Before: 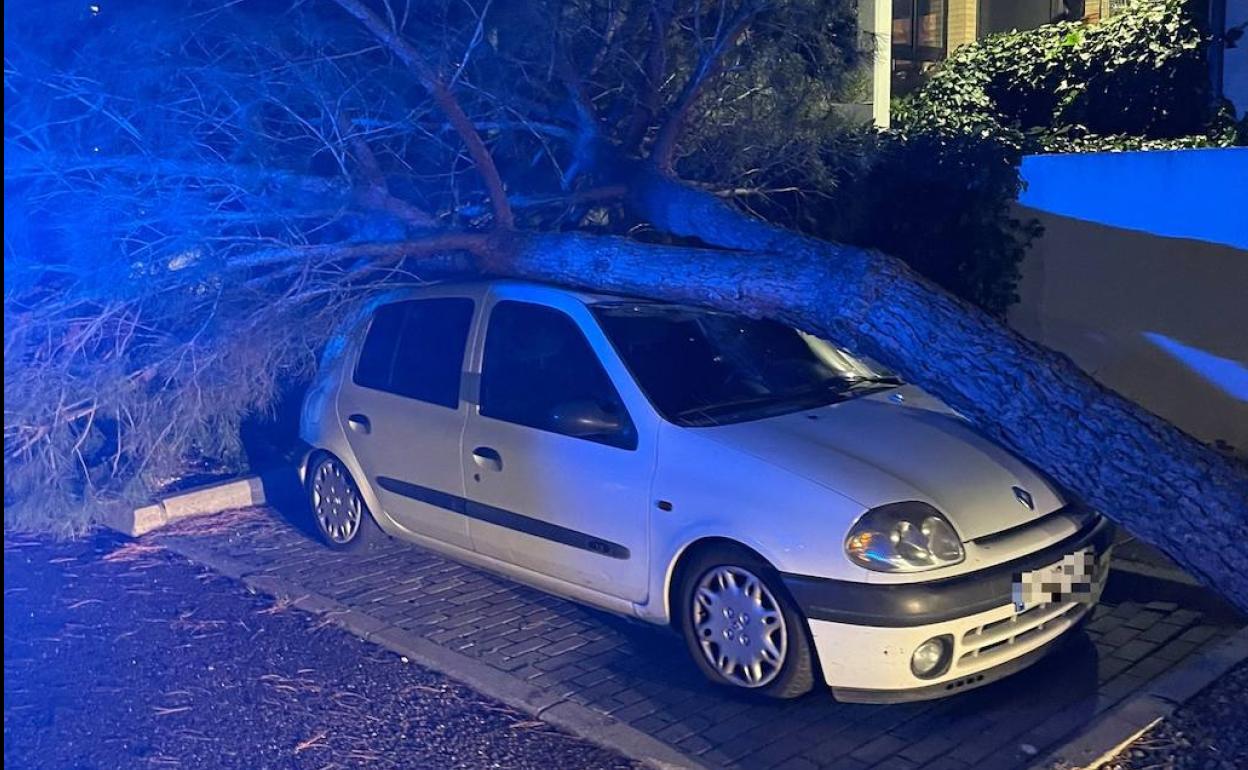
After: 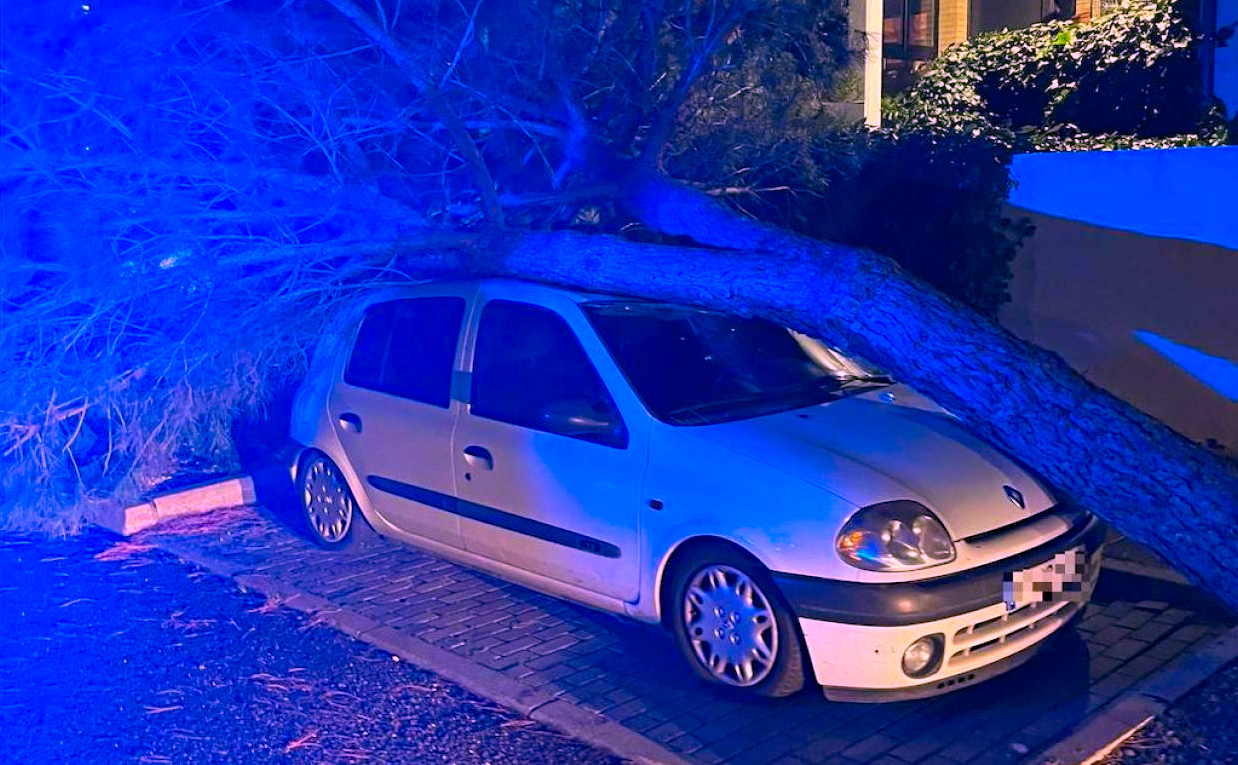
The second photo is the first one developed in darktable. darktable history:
crop and rotate: left 0.796%, top 0.199%, bottom 0.401%
haze removal: compatibility mode true, adaptive false
exposure: compensate highlight preservation false
color correction: highlights a* 19.07, highlights b* -12.04, saturation 1.64
